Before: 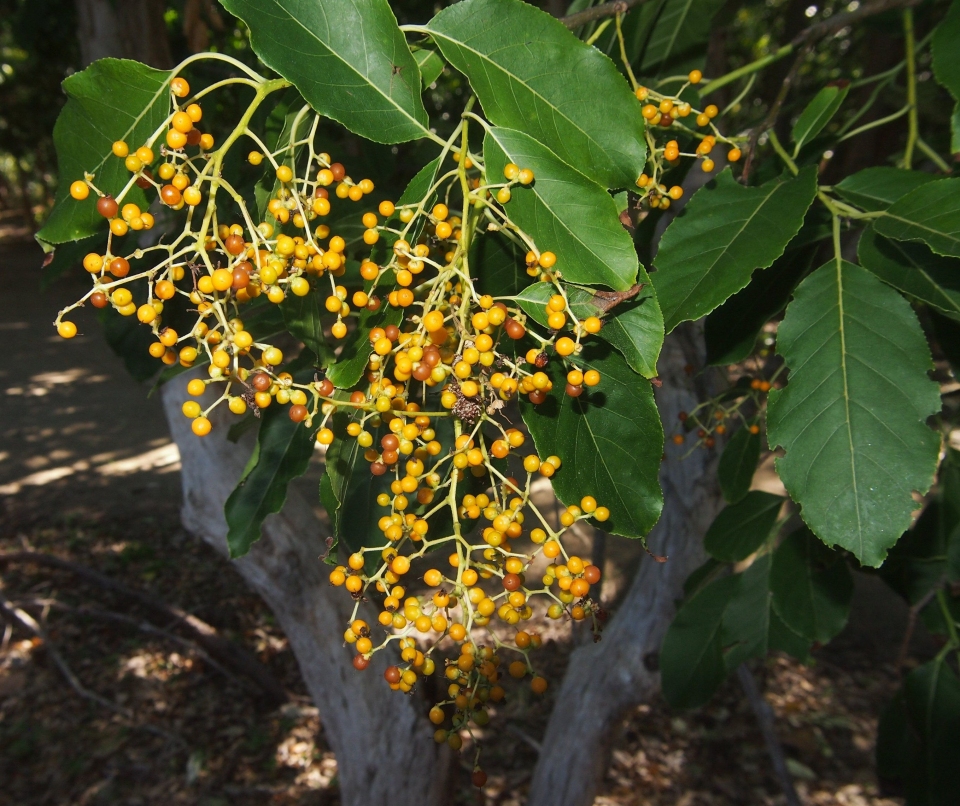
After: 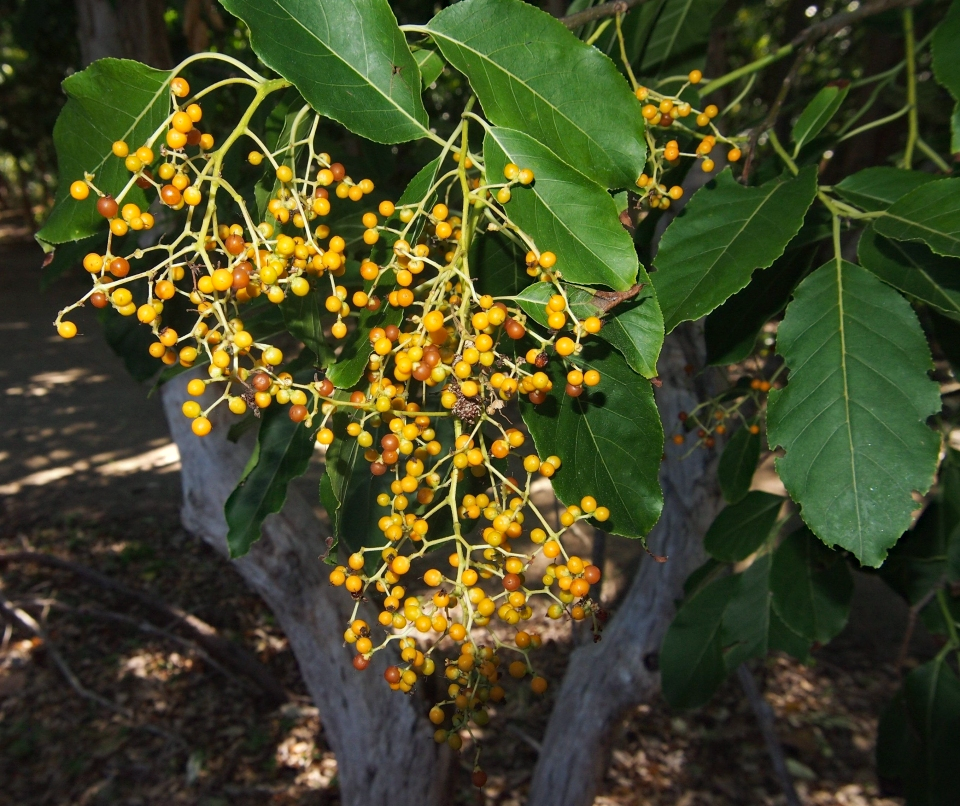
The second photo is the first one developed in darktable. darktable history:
haze removal: compatibility mode true, adaptive false
shadows and highlights: shadows 13.17, white point adjustment 1.2, highlights -1.97, soften with gaussian
